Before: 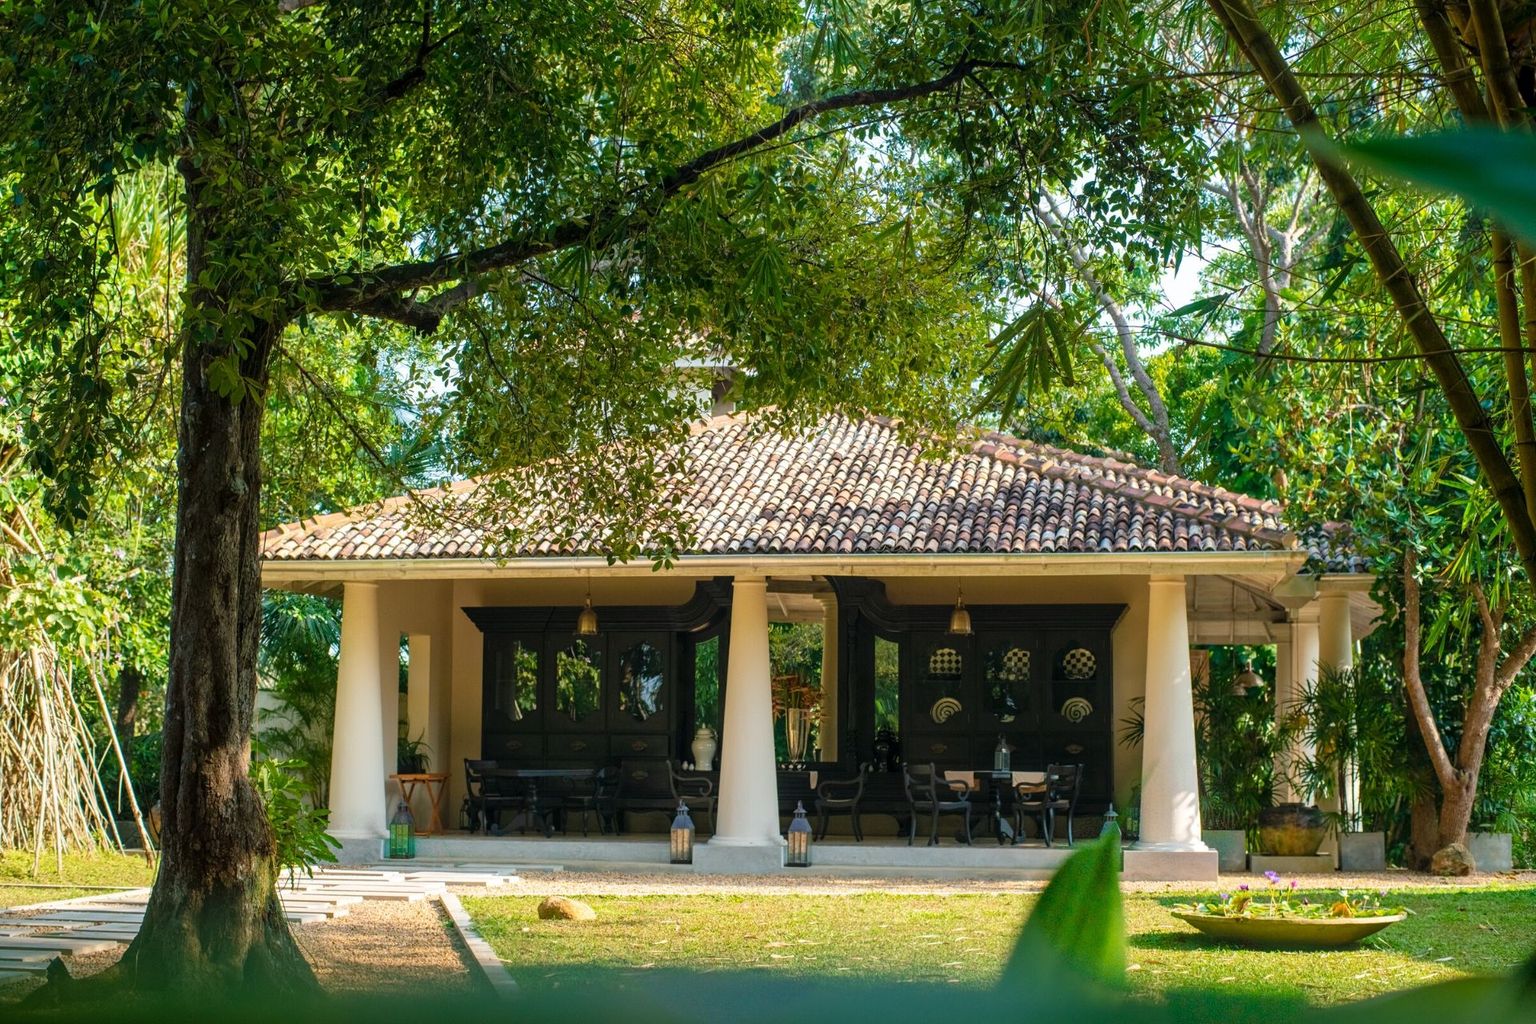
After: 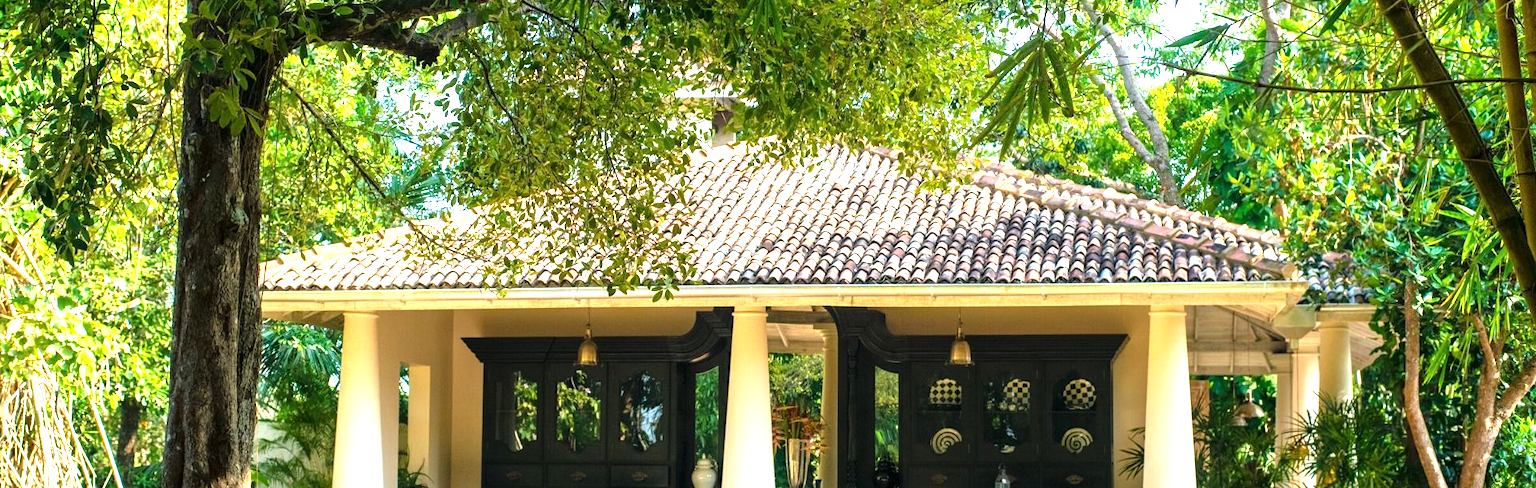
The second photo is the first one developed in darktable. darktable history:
tone equalizer: -8 EV -0.403 EV, -7 EV -0.408 EV, -6 EV -0.35 EV, -5 EV -0.261 EV, -3 EV 0.242 EV, -2 EV 0.342 EV, -1 EV 0.394 EV, +0 EV 0.404 EV, mask exposure compensation -0.513 EV
exposure: exposure 0.917 EV, compensate highlight preservation false
crop and rotate: top 26.343%, bottom 25.979%
